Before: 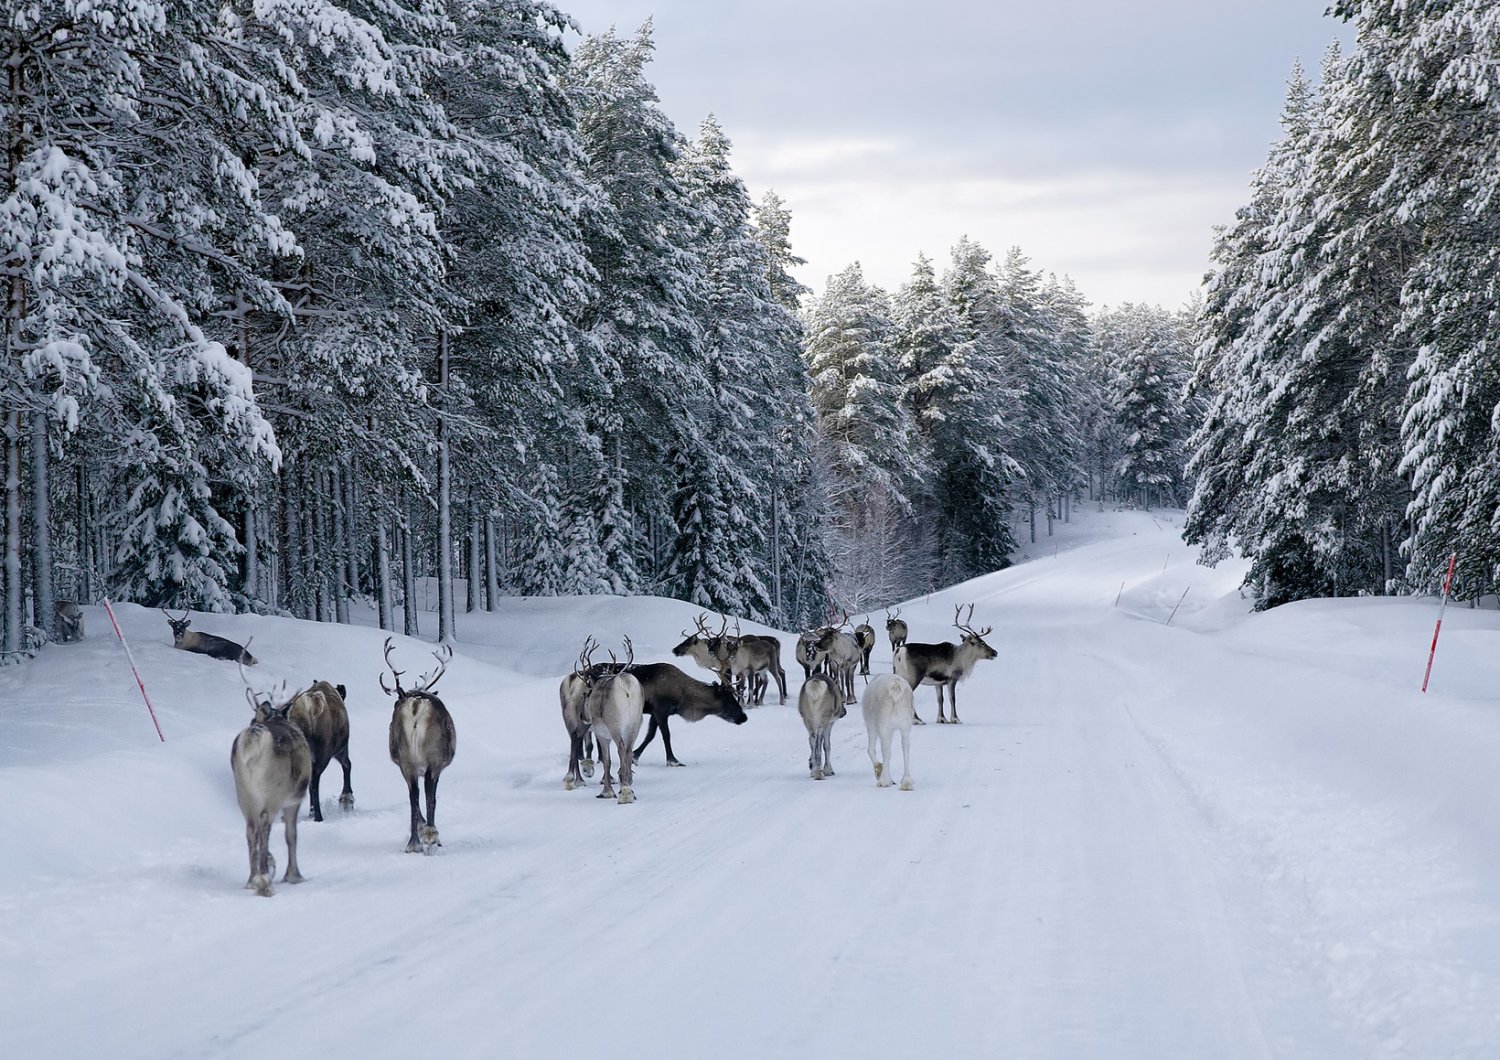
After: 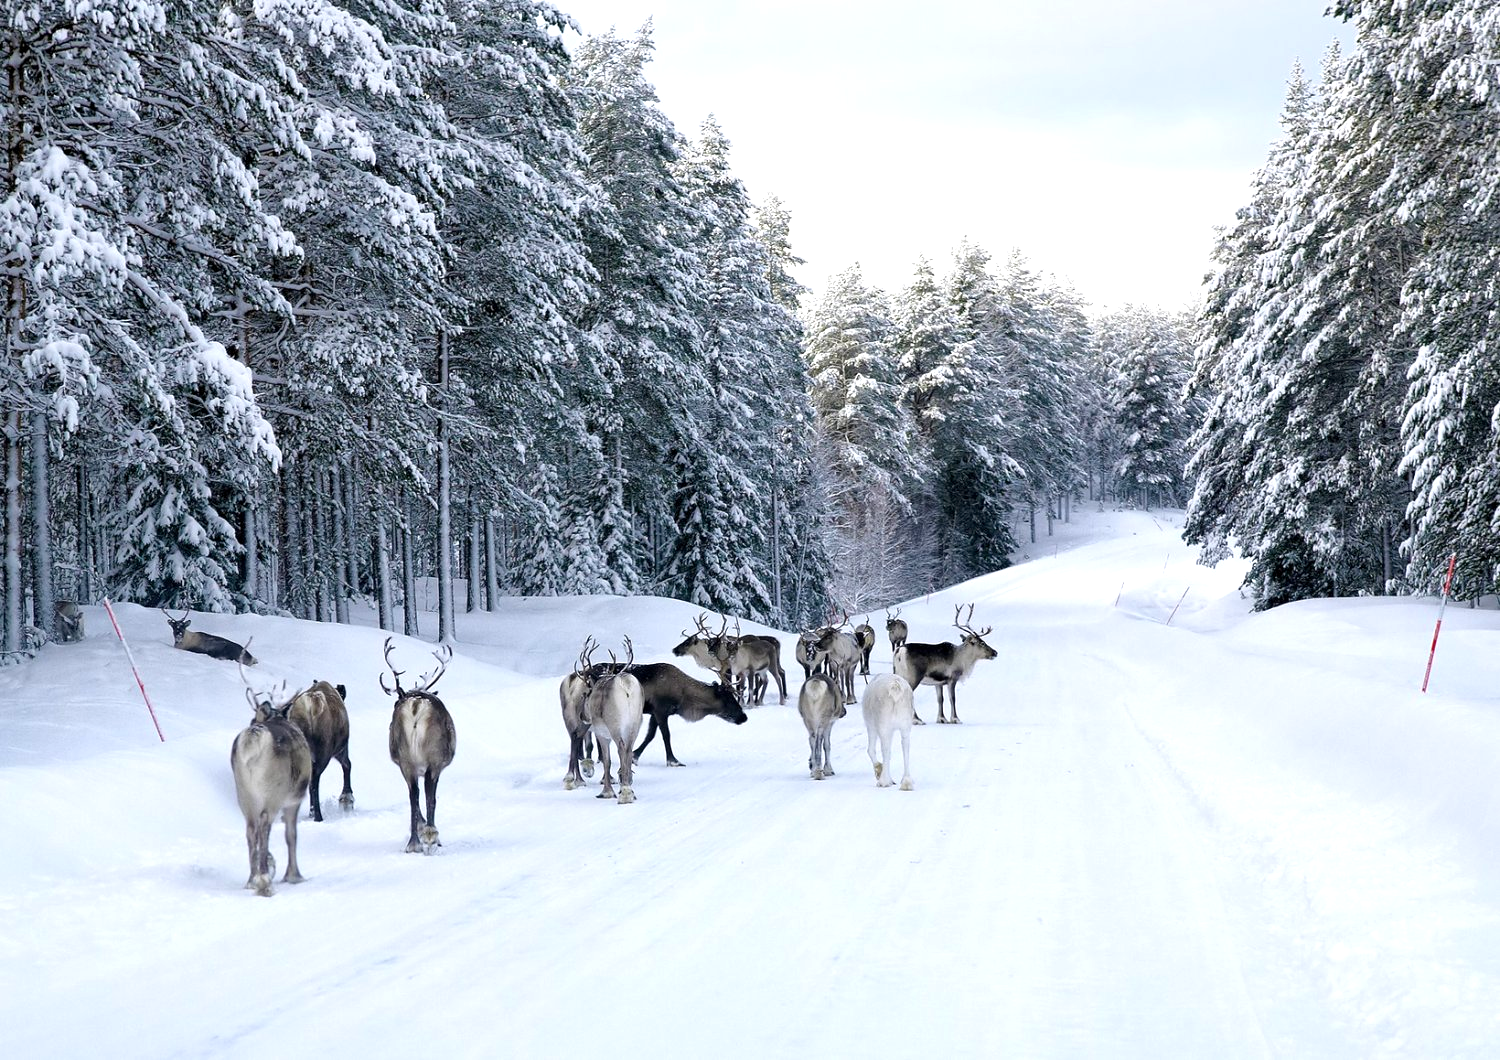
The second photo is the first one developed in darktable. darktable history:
exposure: black level correction 0.001, exposure 0.677 EV, compensate highlight preservation false
